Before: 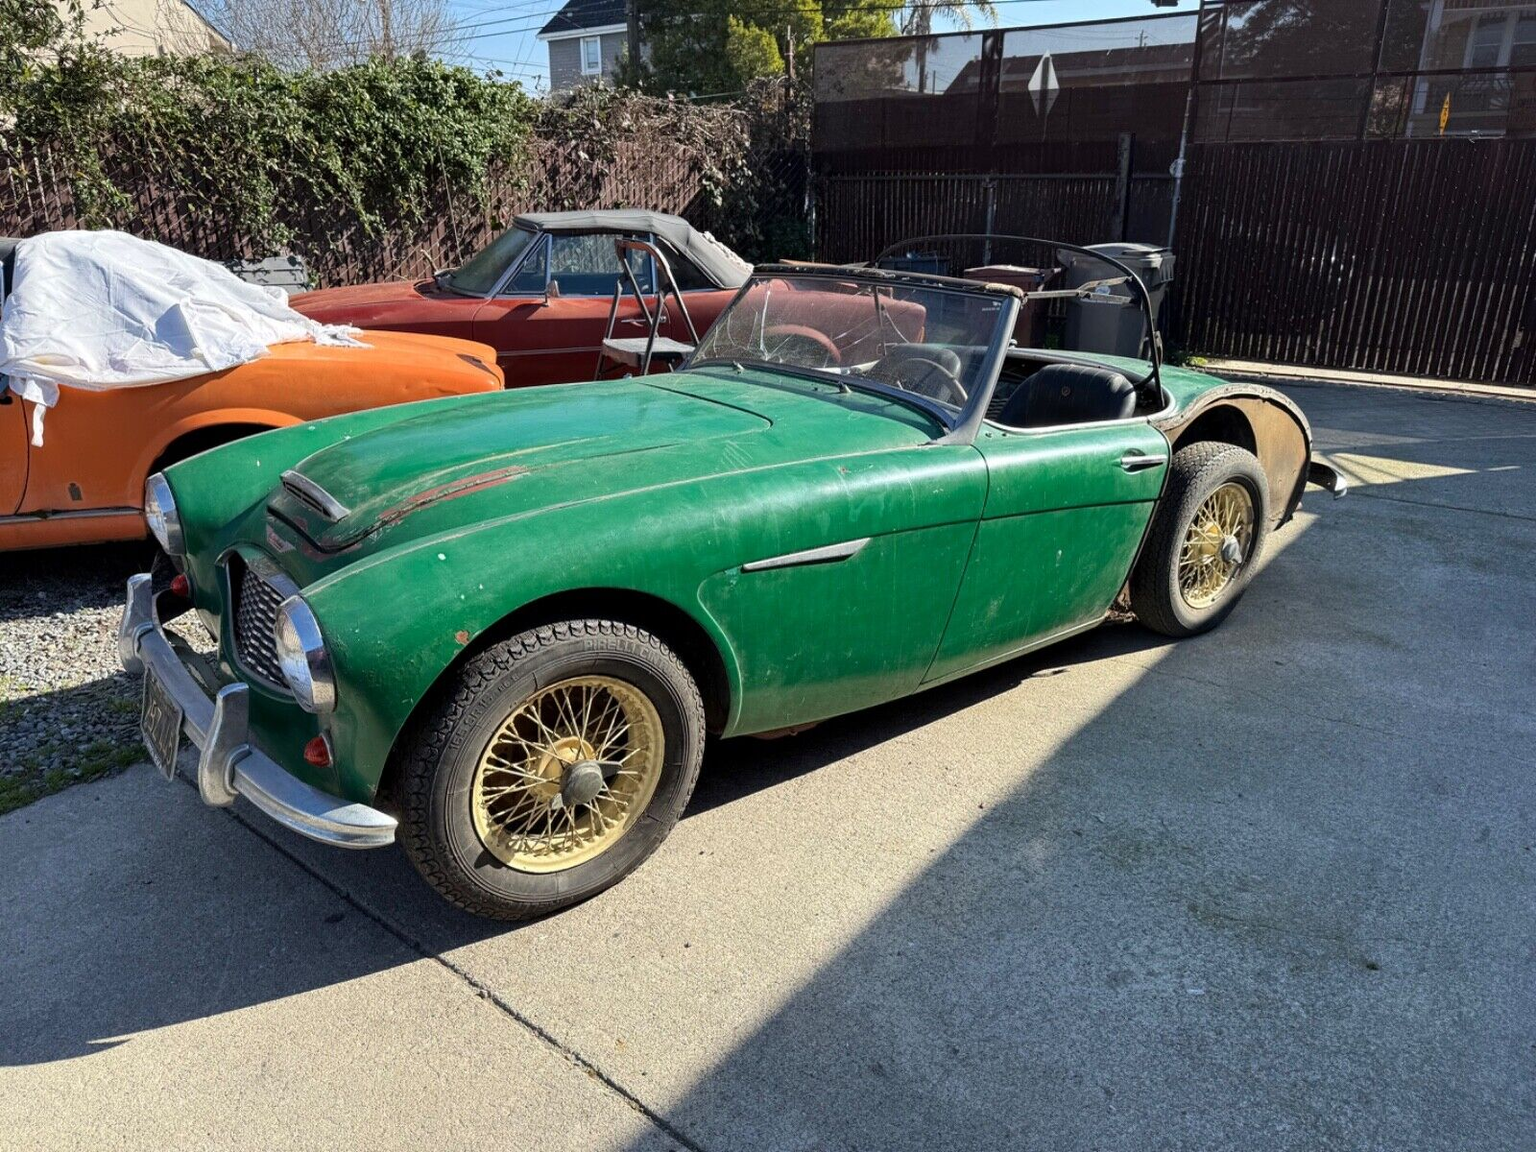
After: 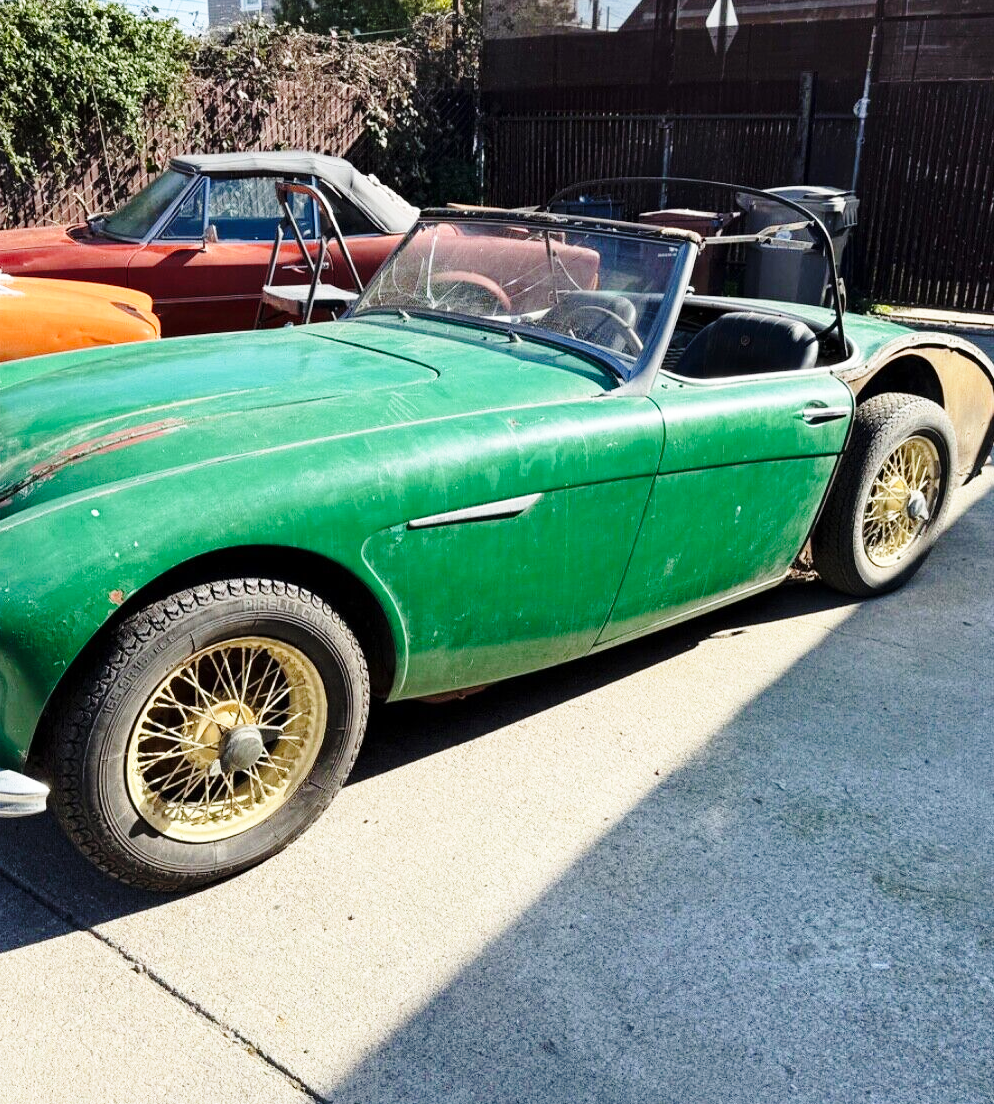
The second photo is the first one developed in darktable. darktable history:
base curve: curves: ch0 [(0, 0) (0.028, 0.03) (0.121, 0.232) (0.46, 0.748) (0.859, 0.968) (1, 1)], preserve colors none
crop and rotate: left 22.814%, top 5.626%, right 15.041%, bottom 2.342%
